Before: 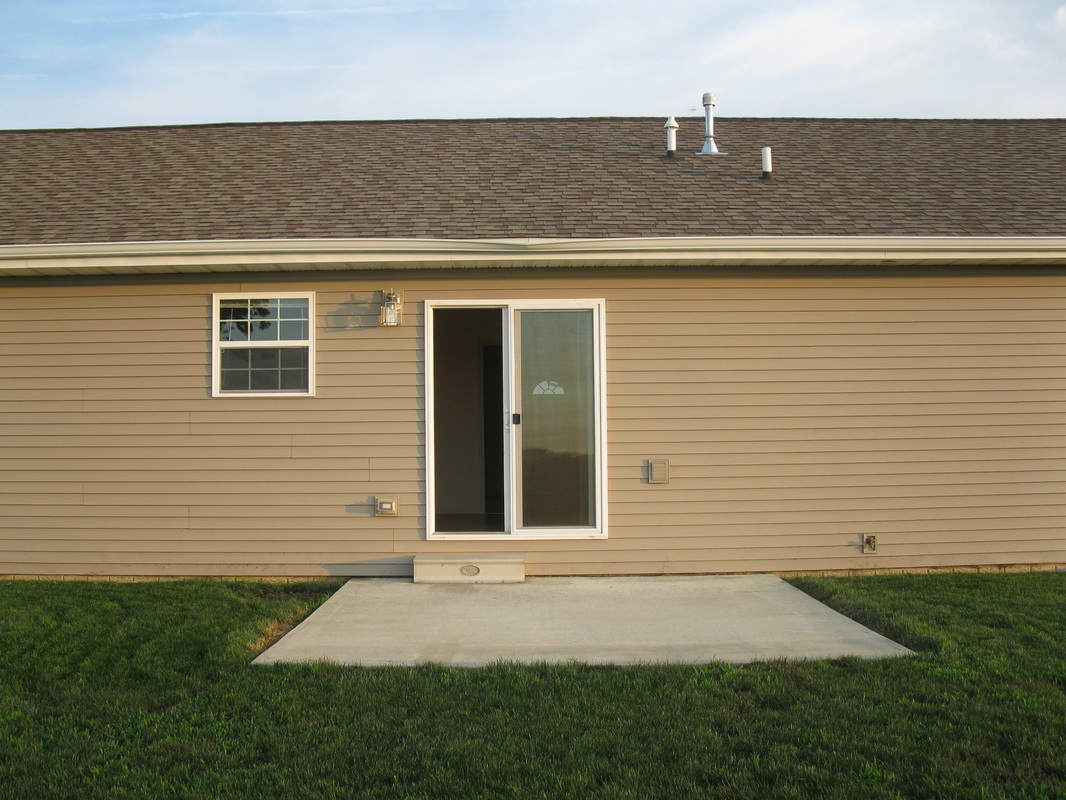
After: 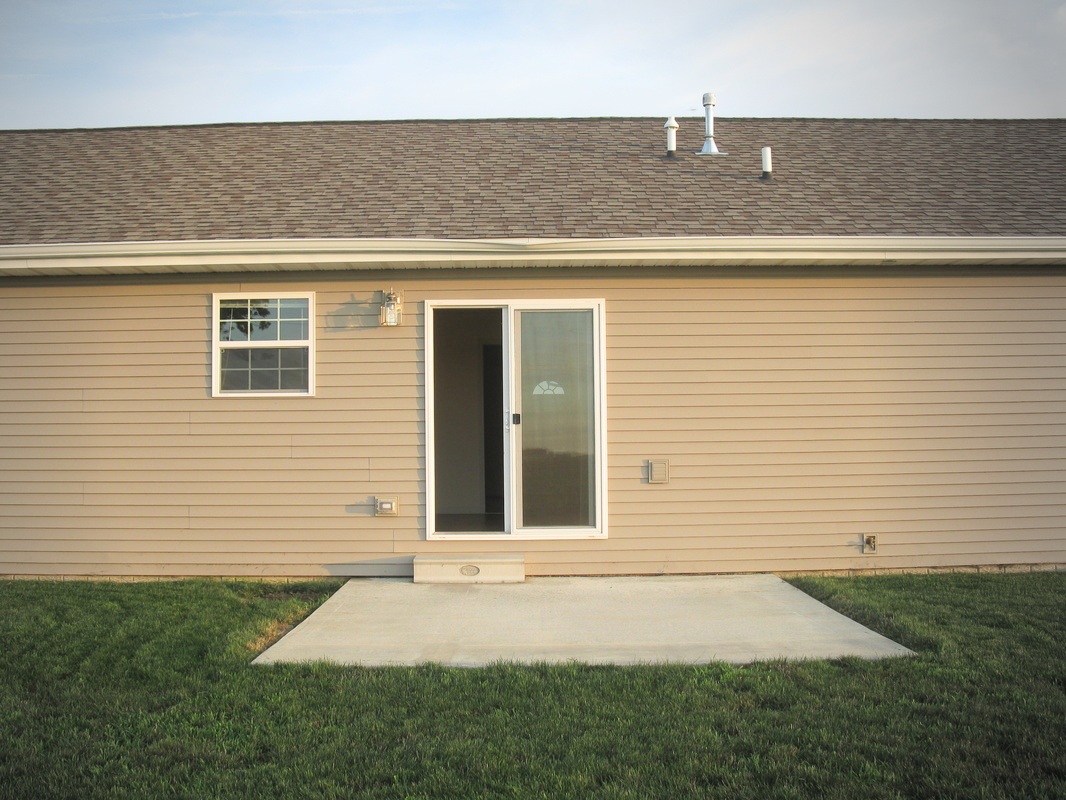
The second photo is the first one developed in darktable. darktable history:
contrast brightness saturation: contrast 0.142, brightness 0.226
vignetting: fall-off start 71.39%, center (-0.082, 0.066)
